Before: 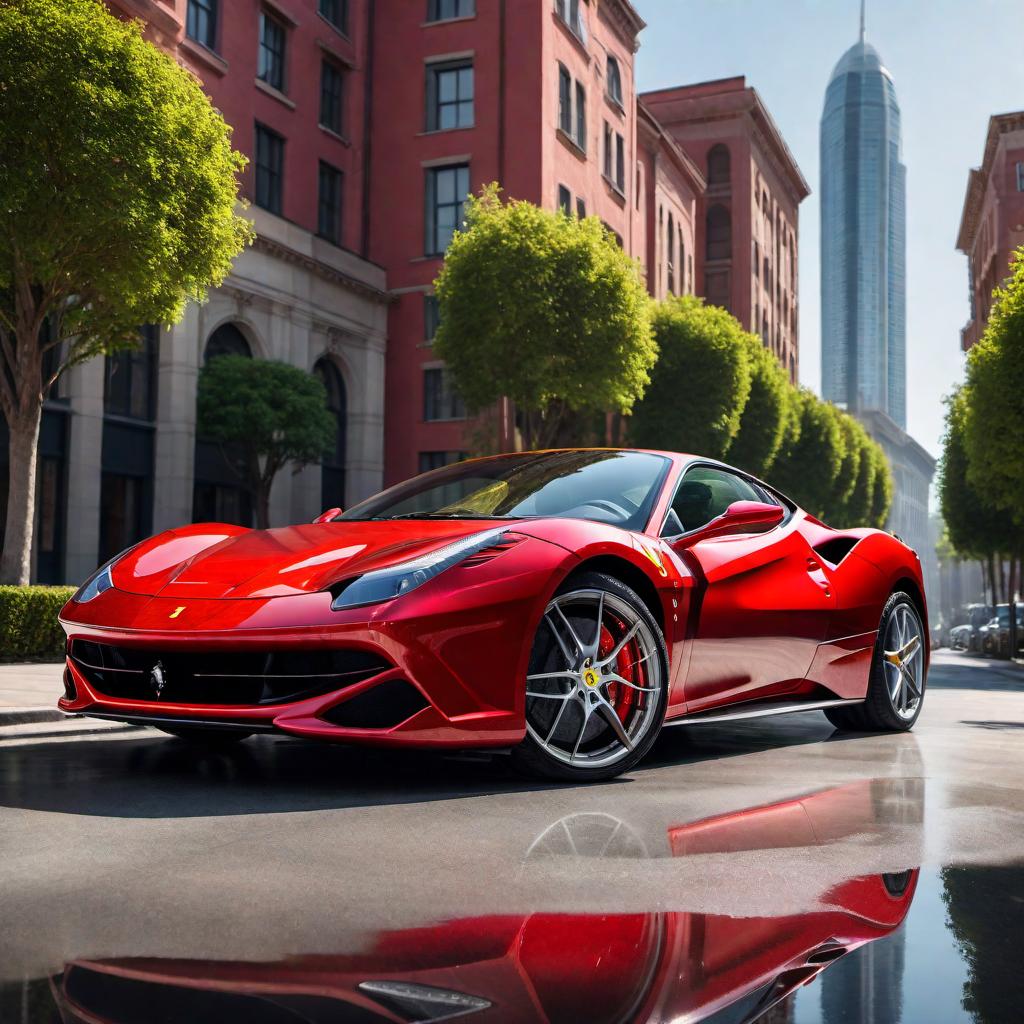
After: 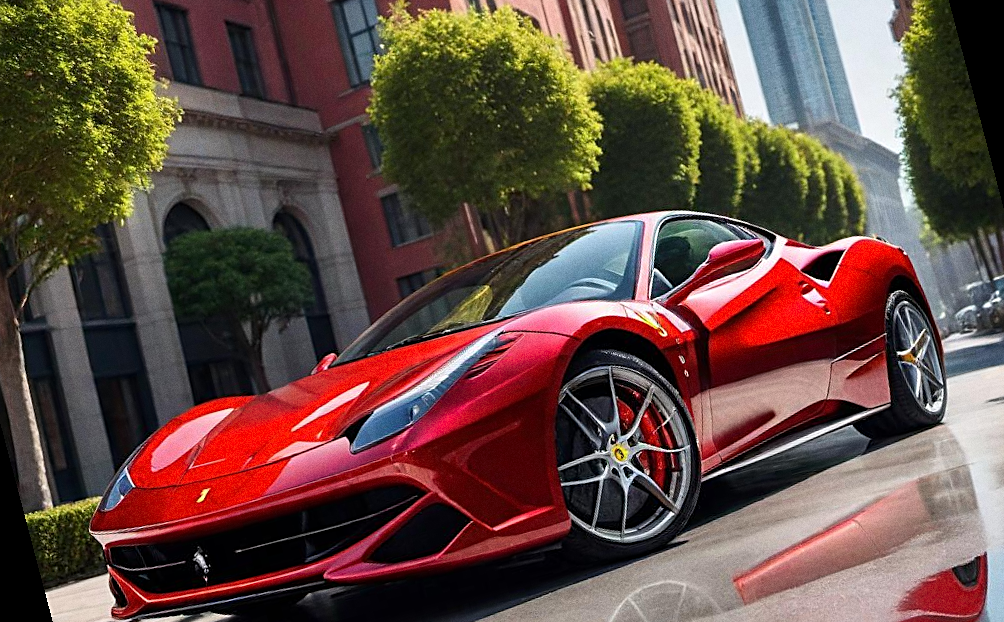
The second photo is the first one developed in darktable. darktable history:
sharpen: on, module defaults
rotate and perspective: rotation -14.8°, crop left 0.1, crop right 0.903, crop top 0.25, crop bottom 0.748
exposure: exposure 0.014 EV, compensate highlight preservation false
grain: coarseness 0.09 ISO
